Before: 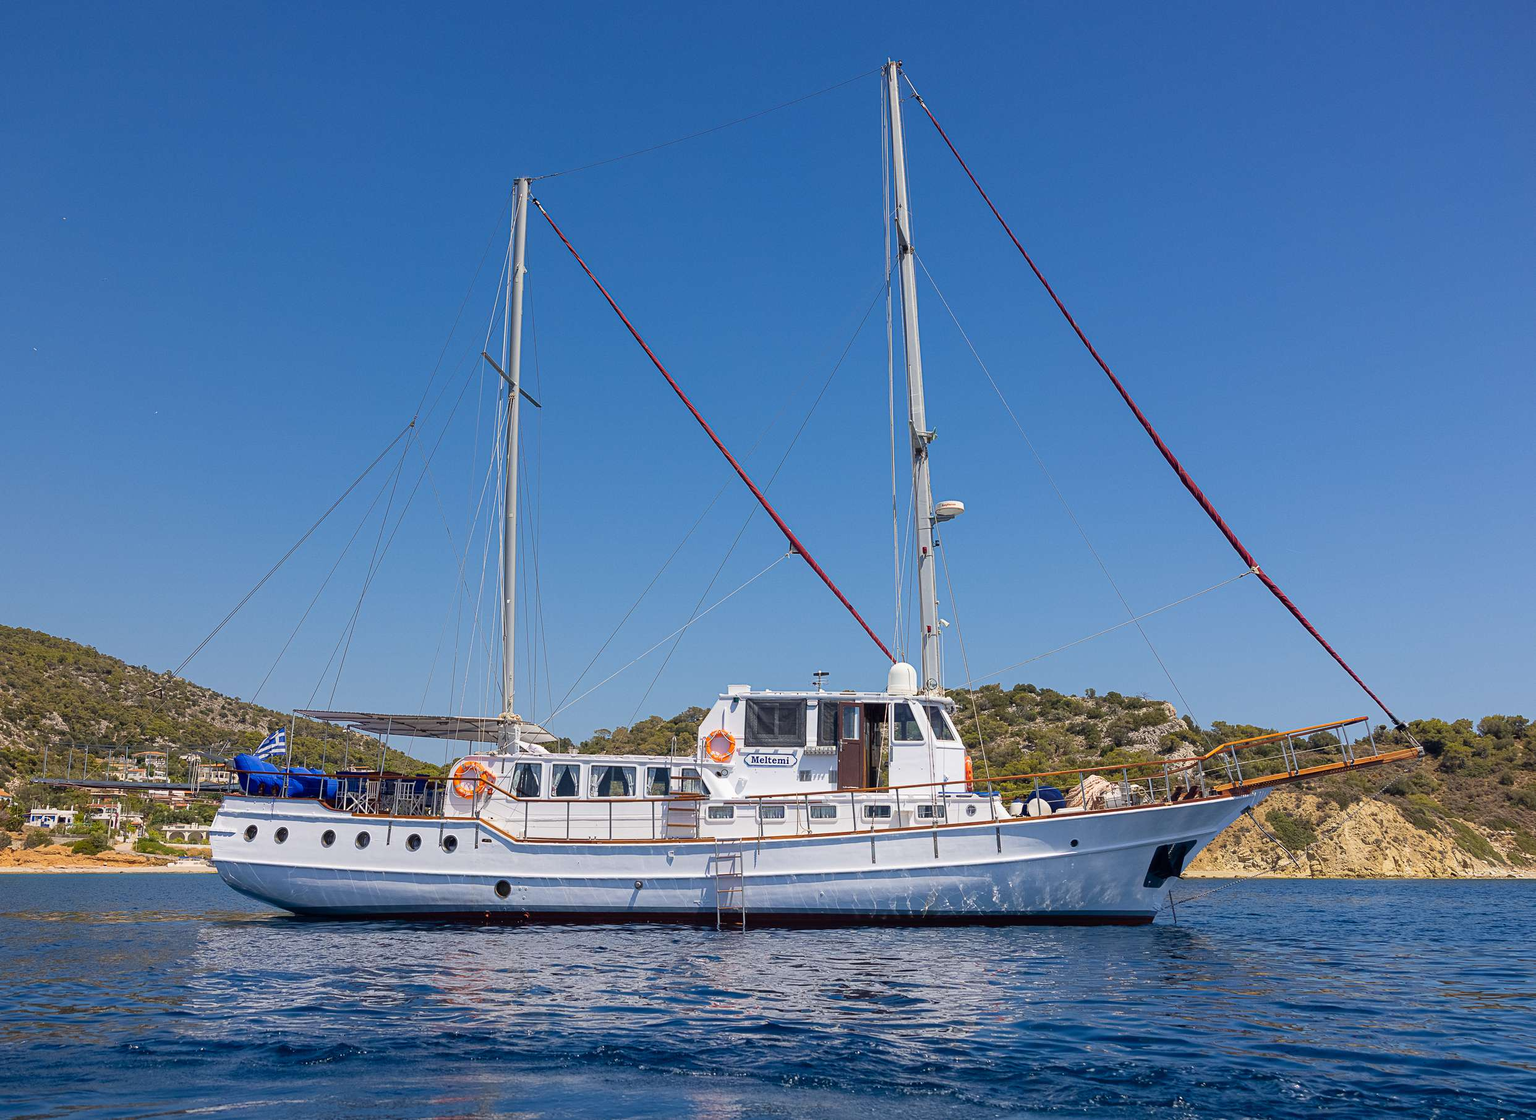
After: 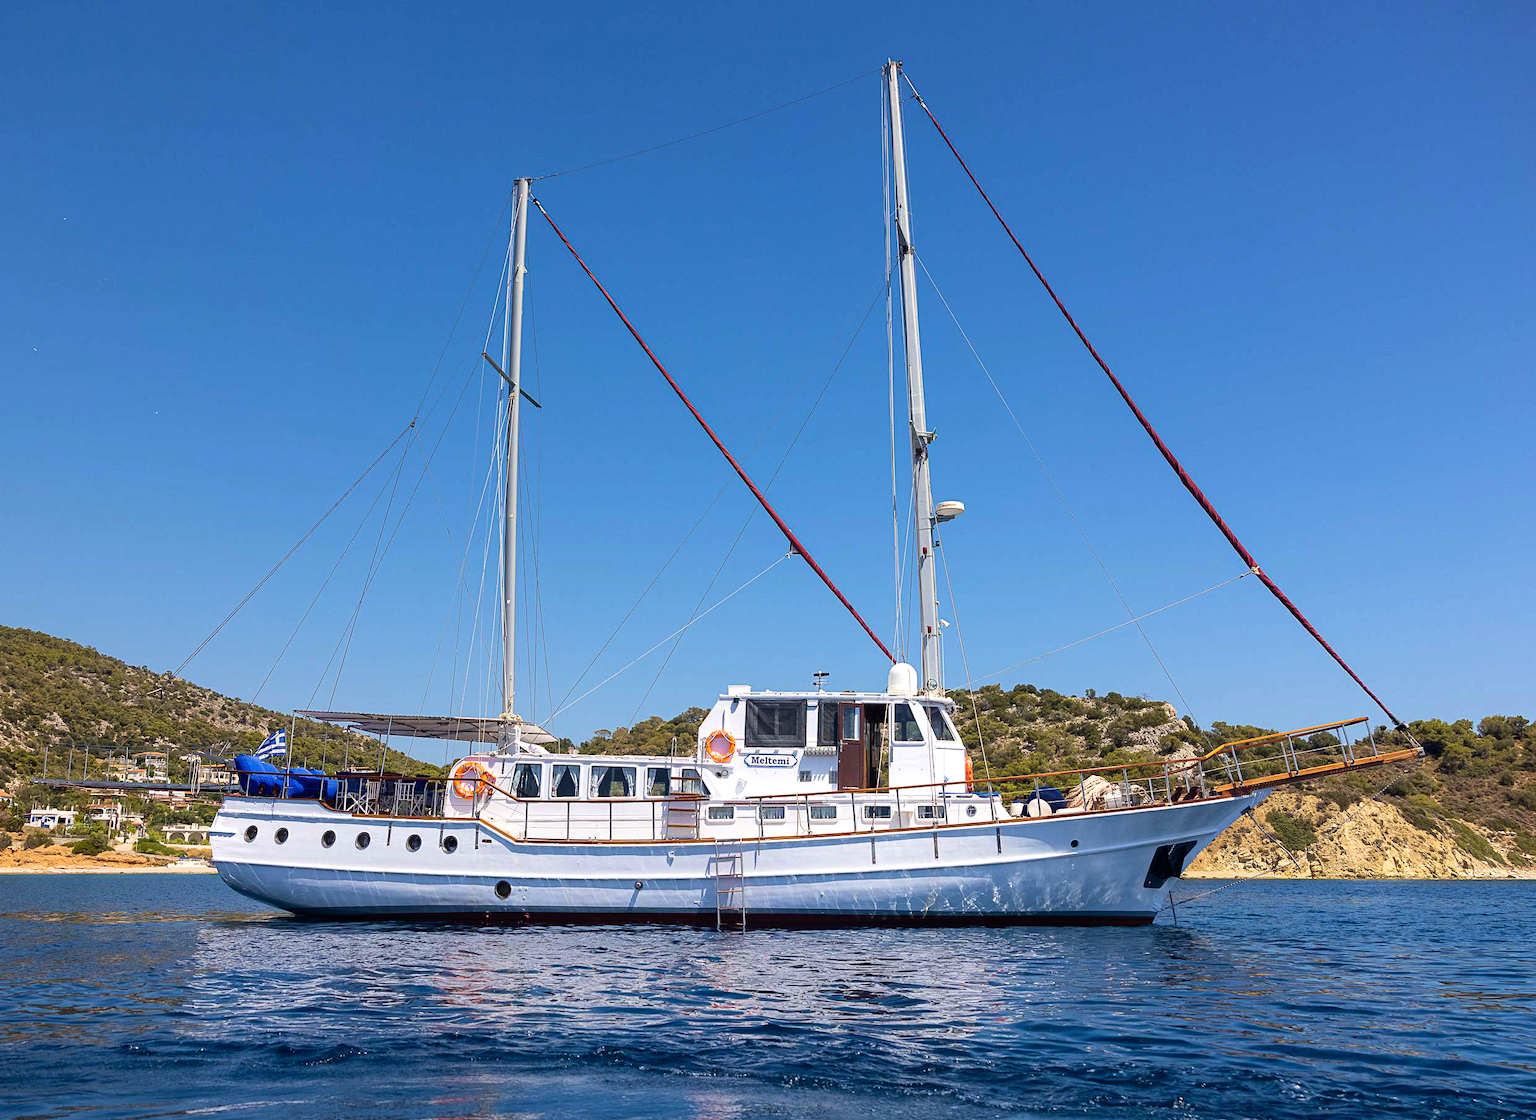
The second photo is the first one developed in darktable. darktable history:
tone equalizer: -8 EV -0.417 EV, -7 EV -0.389 EV, -6 EV -0.333 EV, -5 EV -0.222 EV, -3 EV 0.222 EV, -2 EV 0.333 EV, -1 EV 0.389 EV, +0 EV 0.417 EV, edges refinement/feathering 500, mask exposure compensation -1.57 EV, preserve details no
velvia: on, module defaults
